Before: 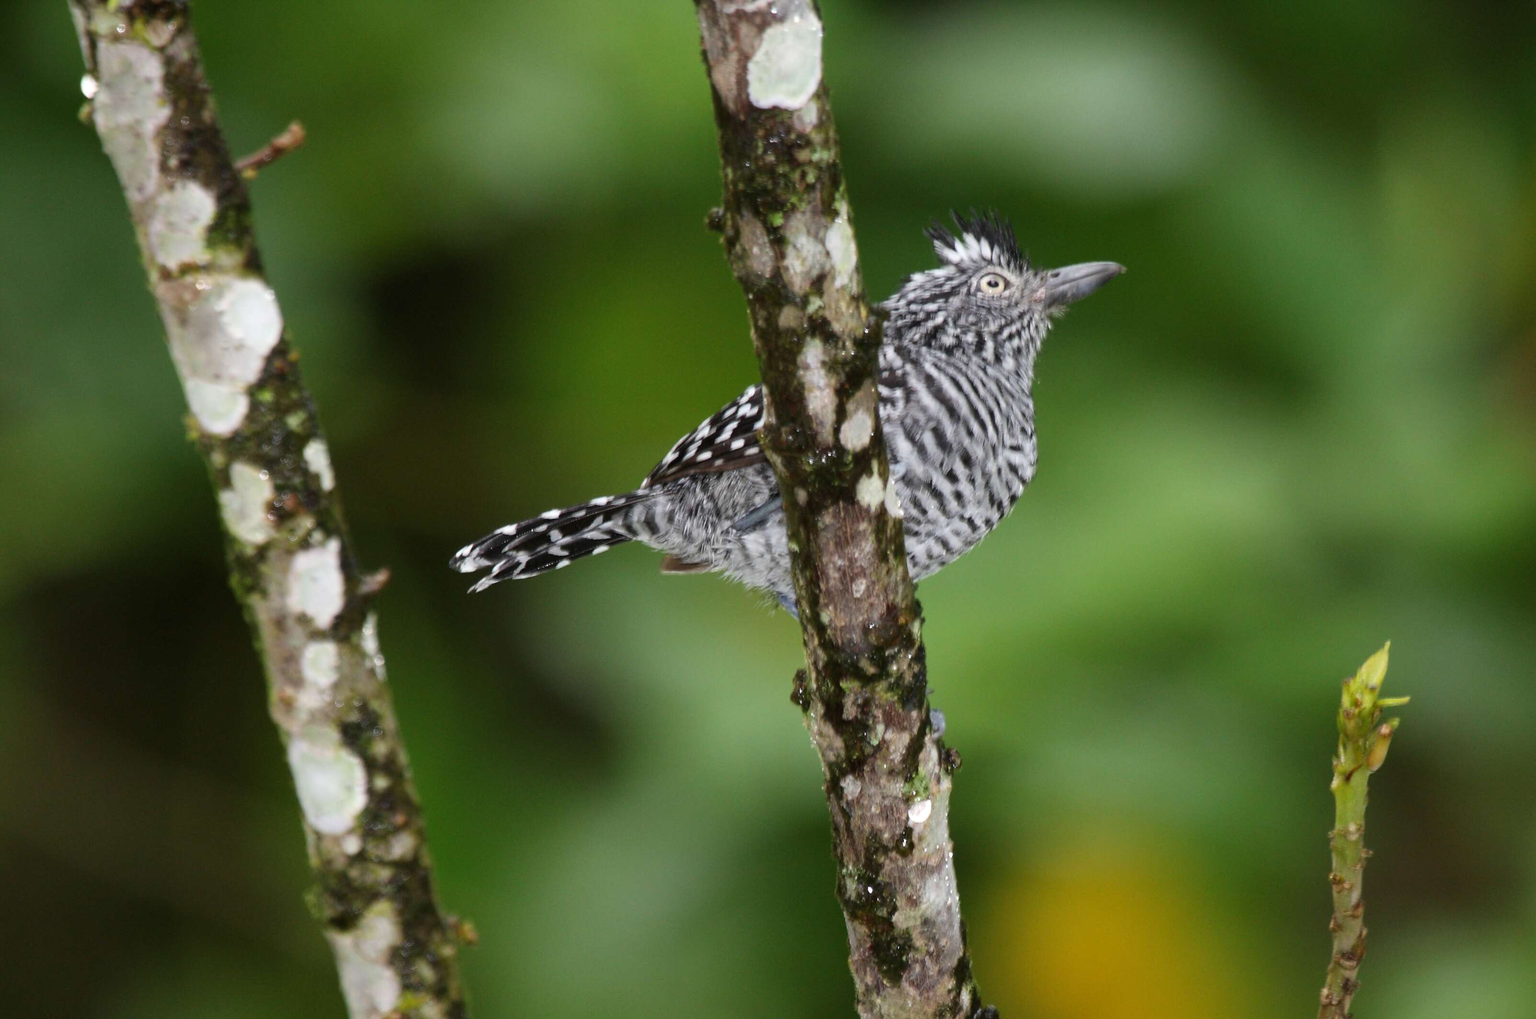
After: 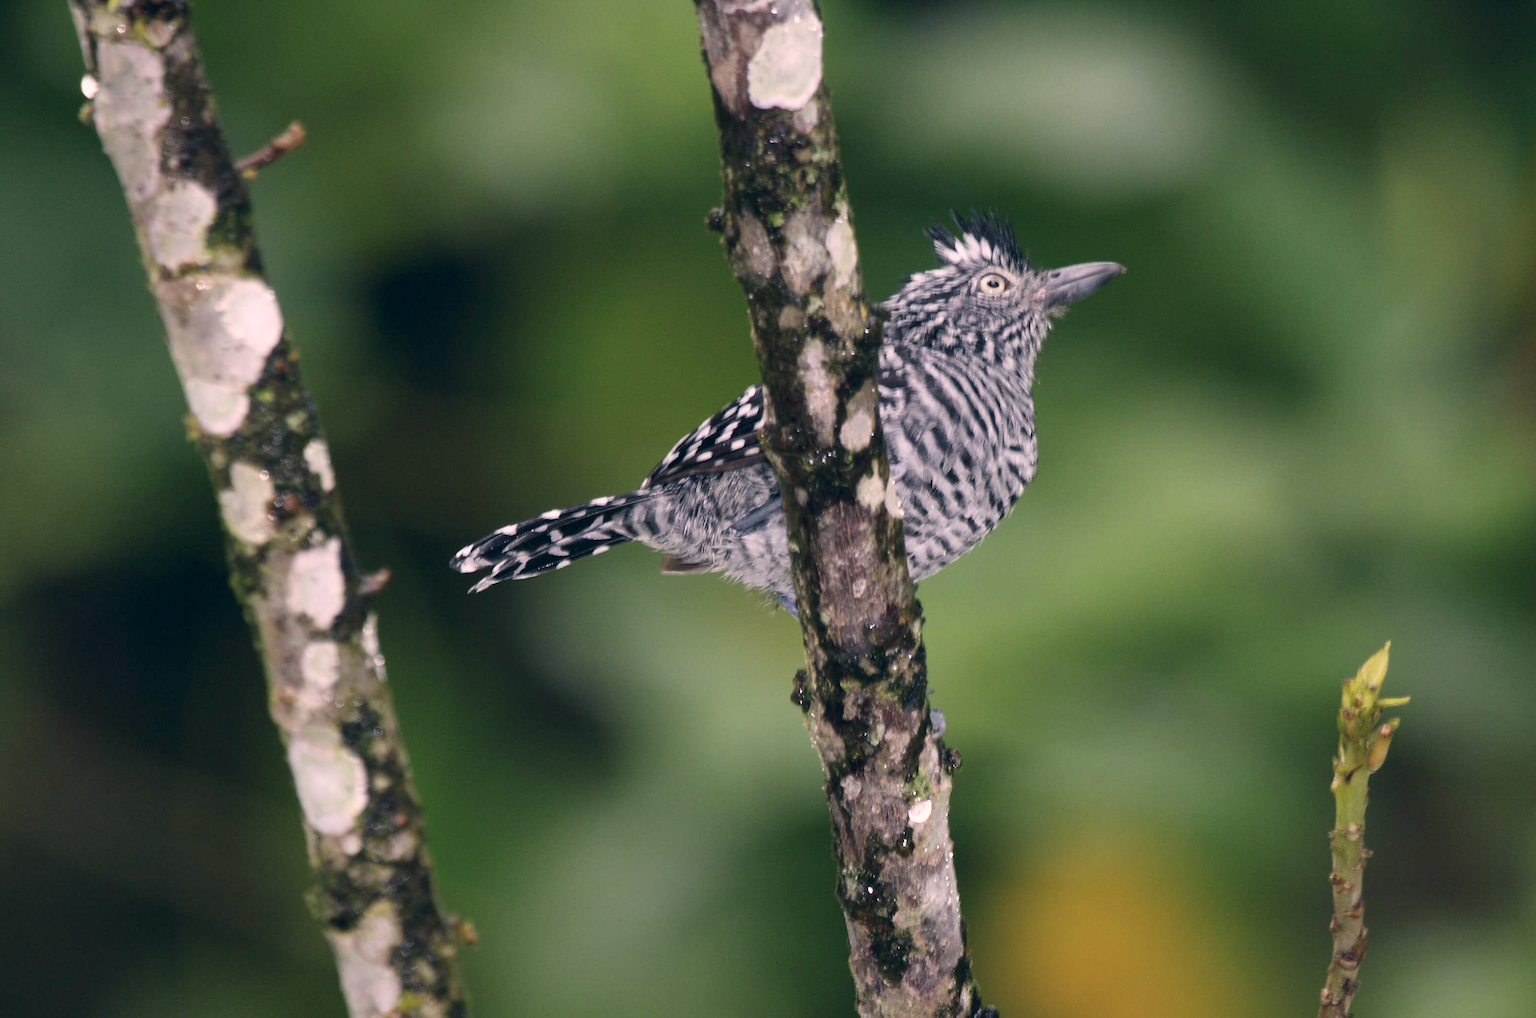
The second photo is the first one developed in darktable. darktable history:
color correction: highlights a* 13.76, highlights b* 5.77, shadows a* -5.09, shadows b* -15.19, saturation 0.859
